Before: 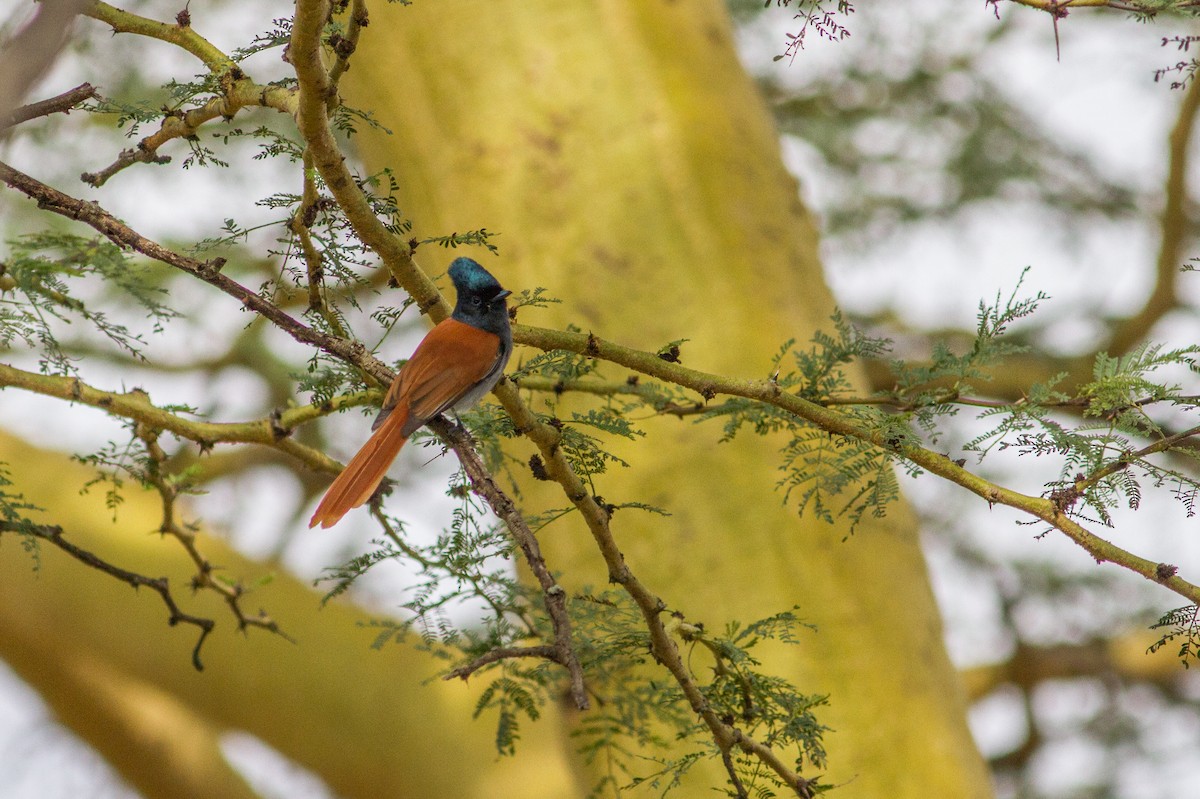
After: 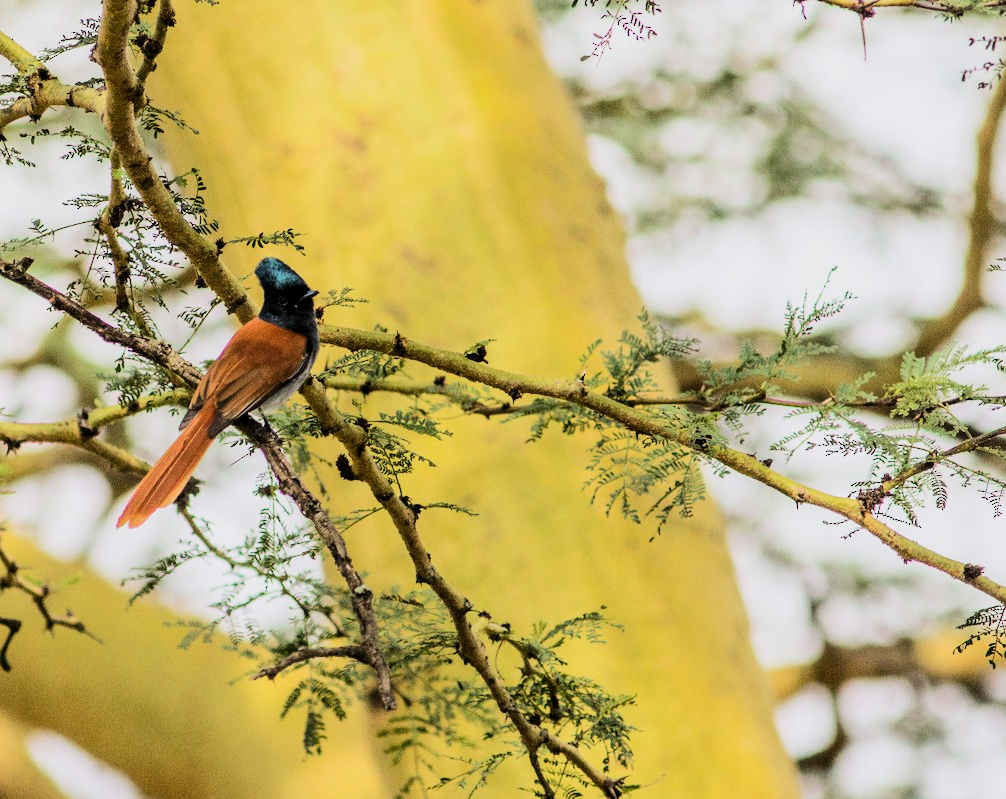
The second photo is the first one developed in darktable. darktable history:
rgb curve: curves: ch0 [(0, 0) (0.284, 0.292) (0.505, 0.644) (1, 1)]; ch1 [(0, 0) (0.284, 0.292) (0.505, 0.644) (1, 1)]; ch2 [(0, 0) (0.284, 0.292) (0.505, 0.644) (1, 1)], compensate middle gray true
filmic rgb: black relative exposure -16 EV, white relative exposure 6.29 EV, hardness 5.1, contrast 1.35
crop: left 16.145%
